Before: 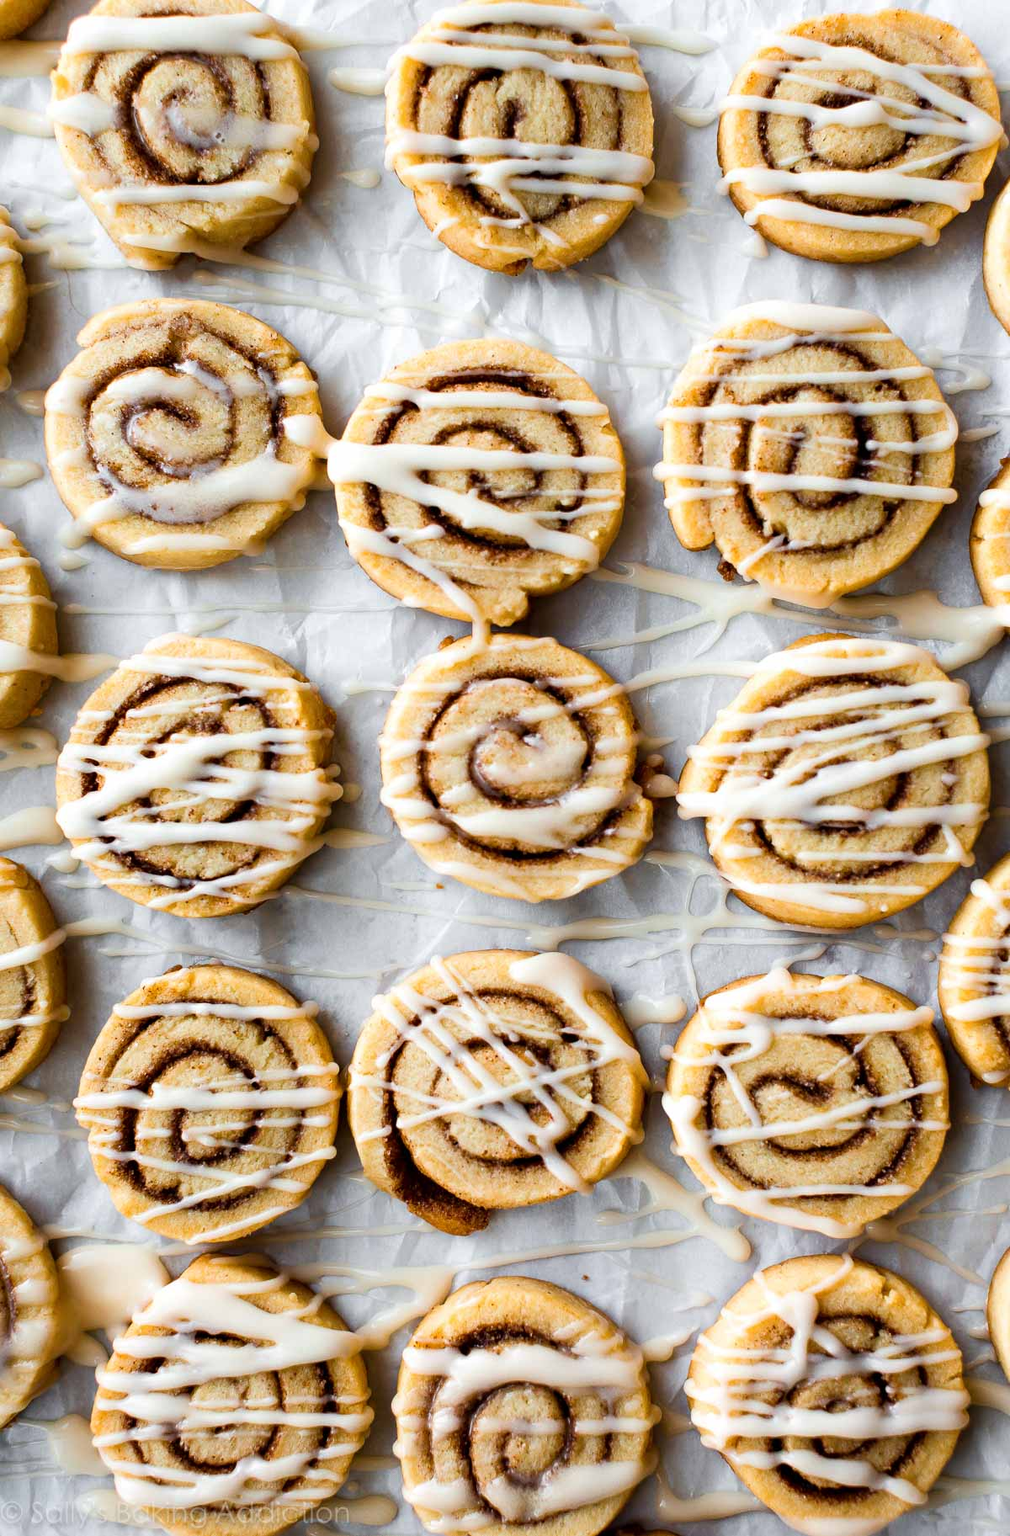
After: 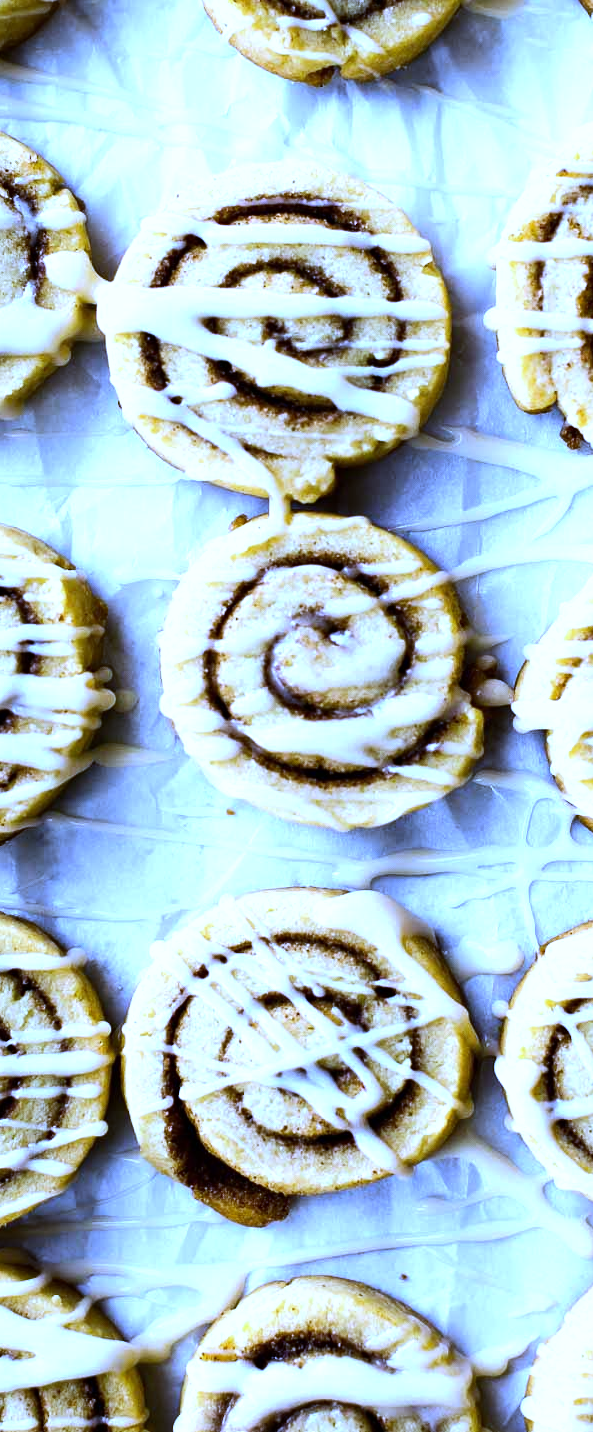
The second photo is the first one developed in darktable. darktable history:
crop and rotate: angle 0.02°, left 24.353%, top 13.219%, right 26.156%, bottom 8.224%
tone equalizer: -8 EV -0.75 EV, -7 EV -0.7 EV, -6 EV -0.6 EV, -5 EV -0.4 EV, -3 EV 0.4 EV, -2 EV 0.6 EV, -1 EV 0.7 EV, +0 EV 0.75 EV, edges refinement/feathering 500, mask exposure compensation -1.57 EV, preserve details no
white balance: red 0.766, blue 1.537
